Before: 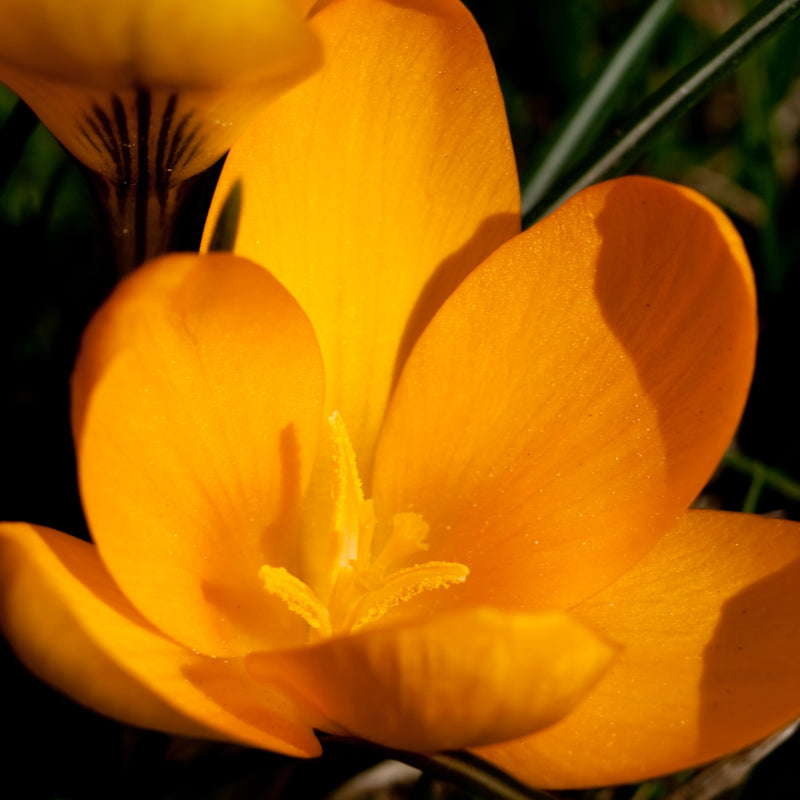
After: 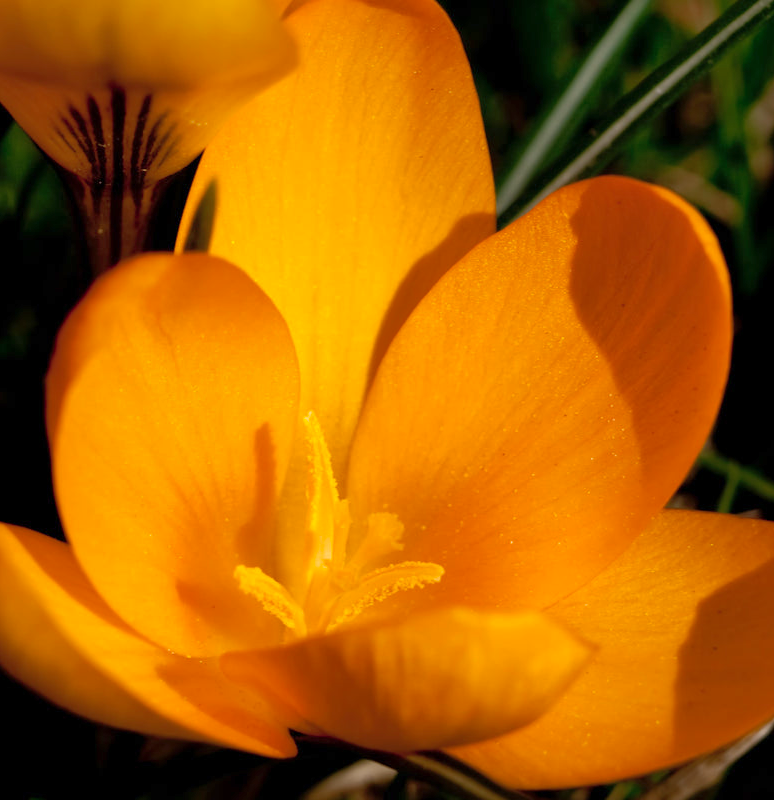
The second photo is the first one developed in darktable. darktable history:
shadows and highlights: on, module defaults
levels: levels [0, 0.474, 0.947]
contrast equalizer: y [[0.5 ×6], [0.5 ×6], [0.5, 0.5, 0.501, 0.545, 0.707, 0.863], [0 ×6], [0 ×6]]
crop and rotate: left 3.238%
